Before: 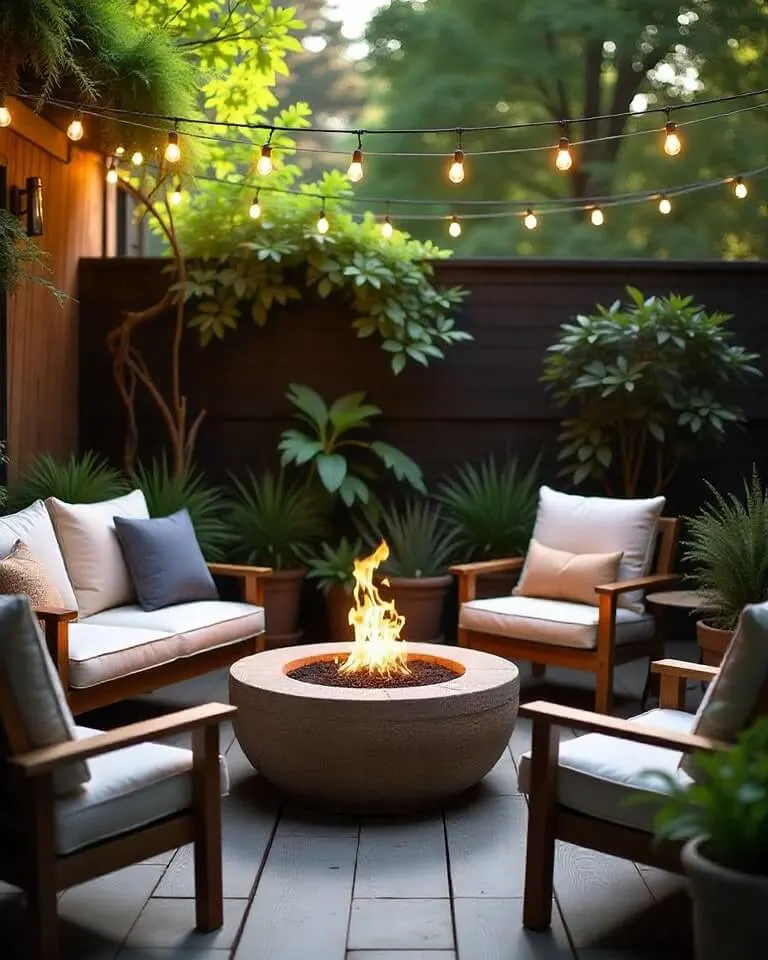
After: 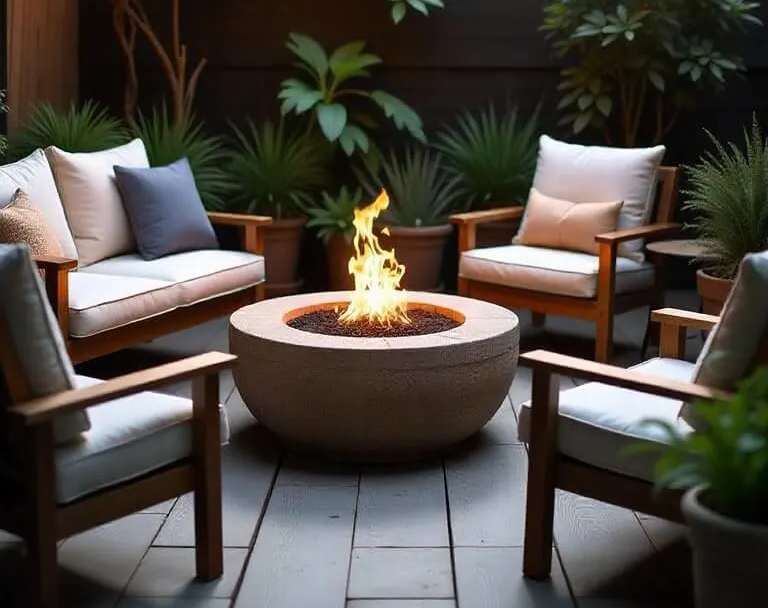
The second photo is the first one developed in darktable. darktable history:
crop and rotate: top 36.565%
